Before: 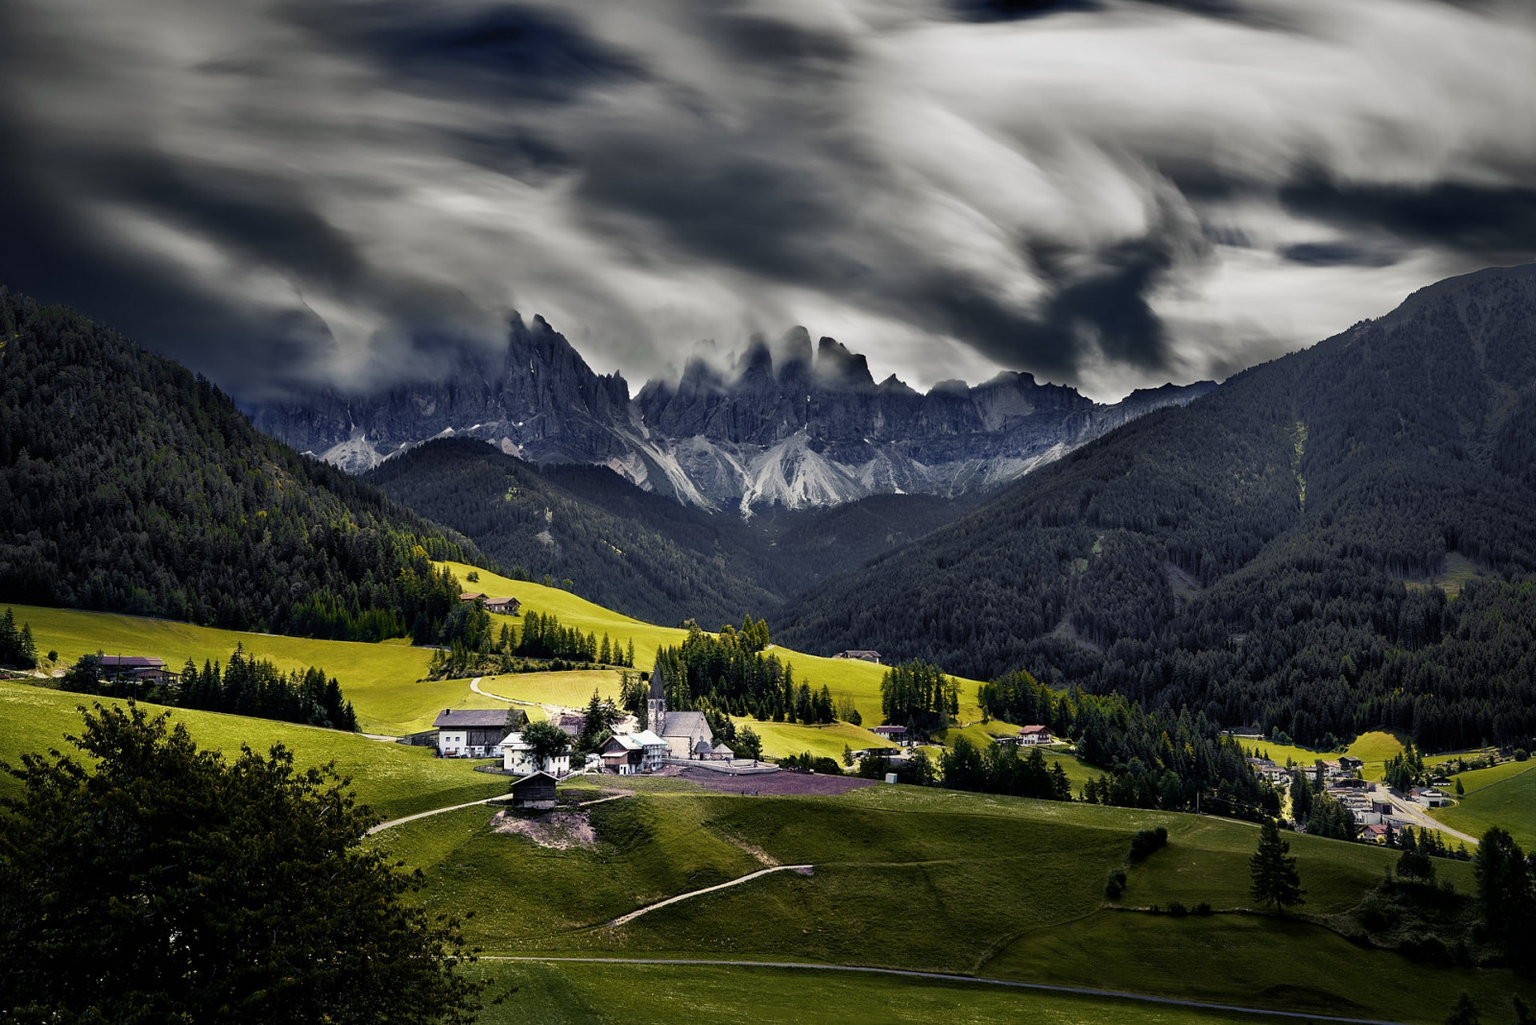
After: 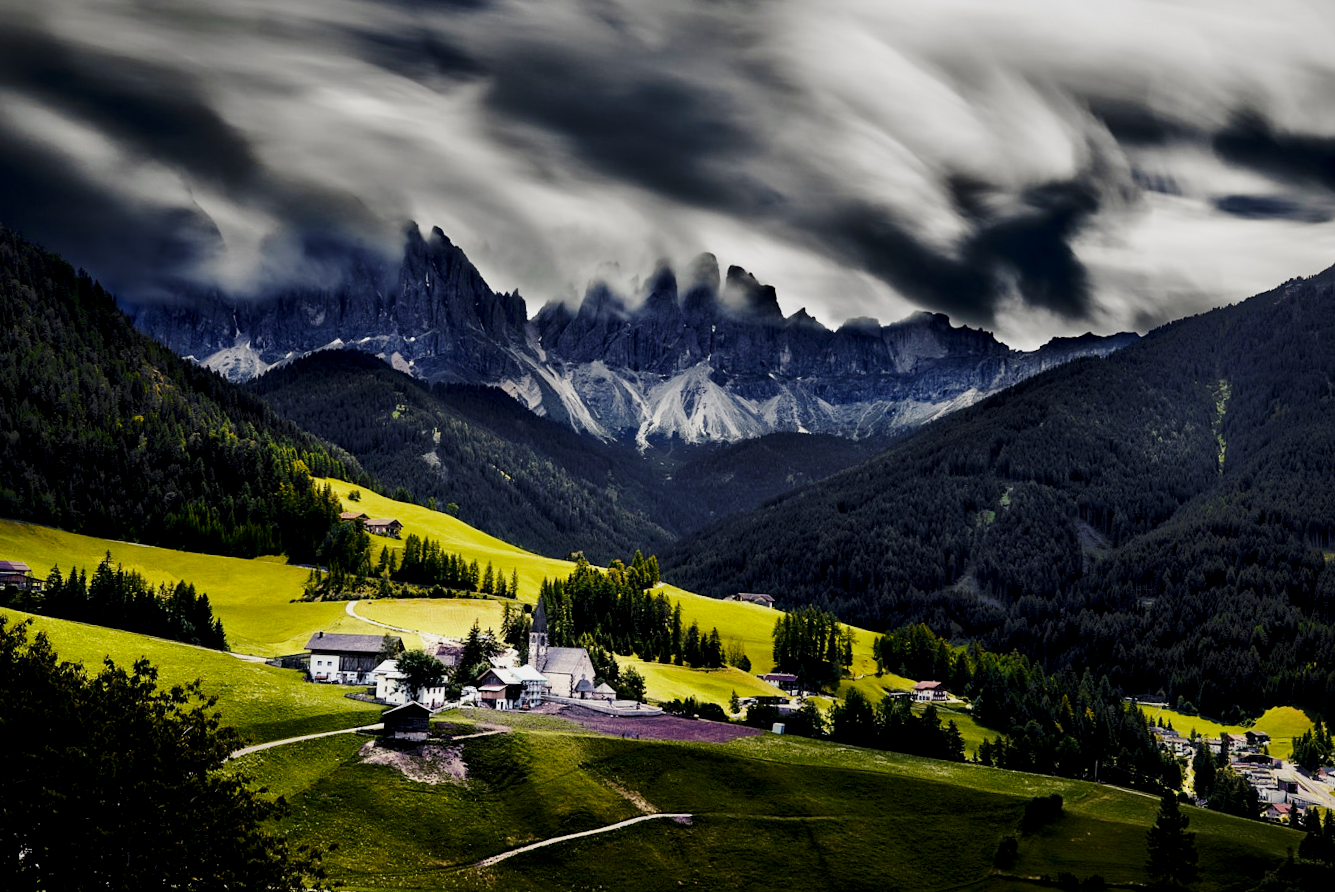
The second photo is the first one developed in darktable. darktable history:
crop and rotate: angle -3.03°, left 5.232%, top 5.159%, right 4.782%, bottom 4.734%
exposure: black level correction 0.009, exposure -0.623 EV, compensate highlight preservation false
base curve: curves: ch0 [(0, 0) (0.028, 0.03) (0.121, 0.232) (0.46, 0.748) (0.859, 0.968) (1, 1)], preserve colors none
